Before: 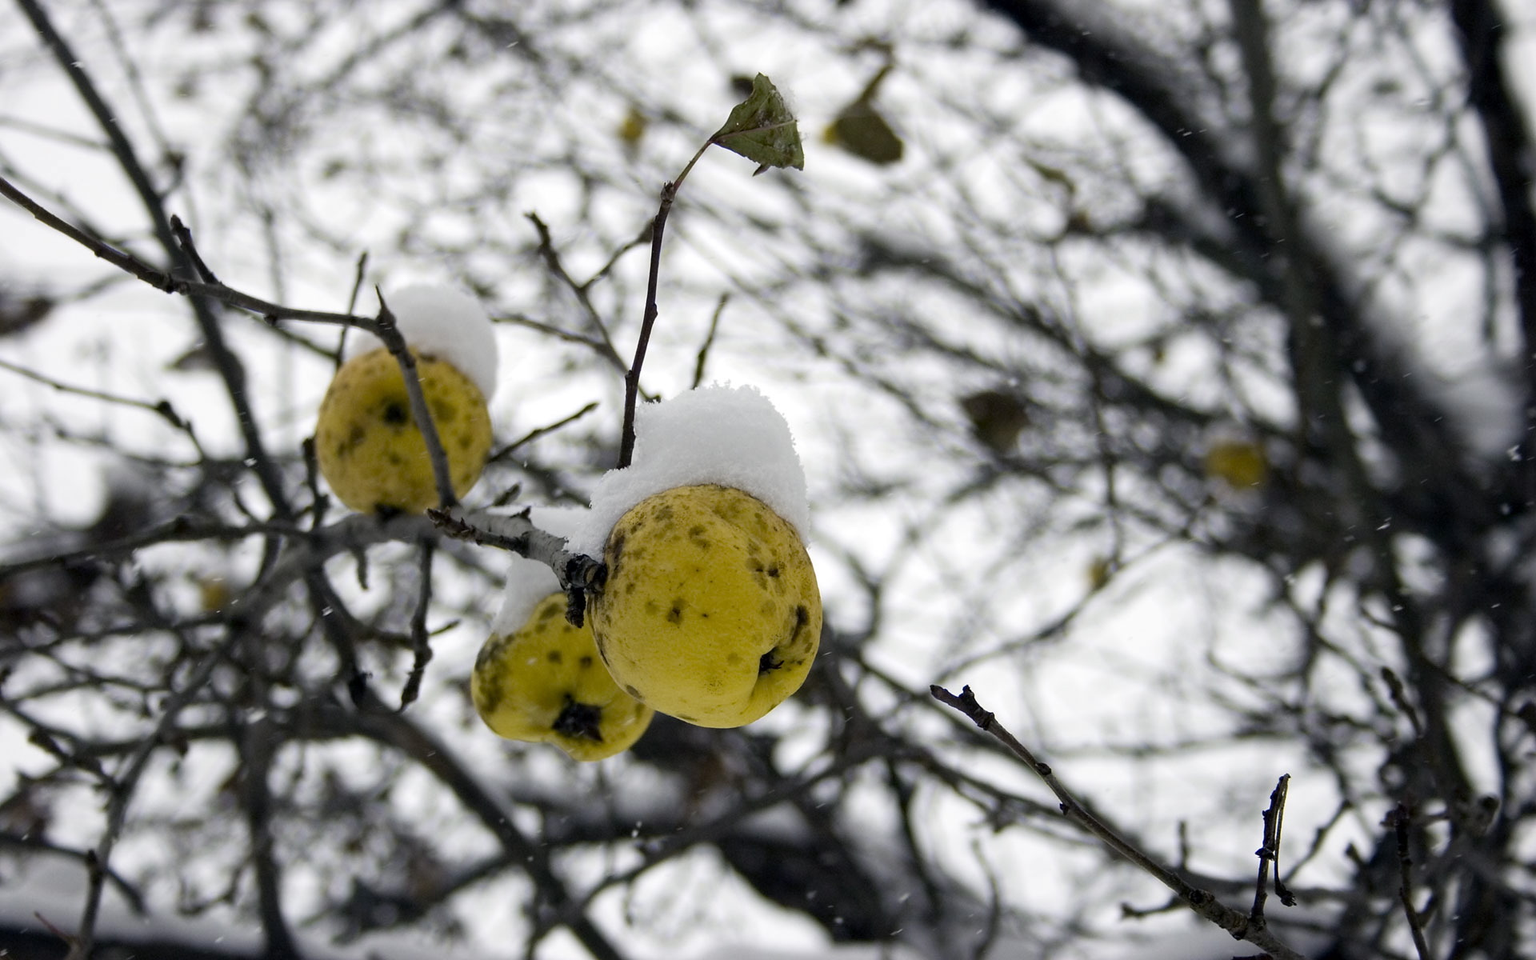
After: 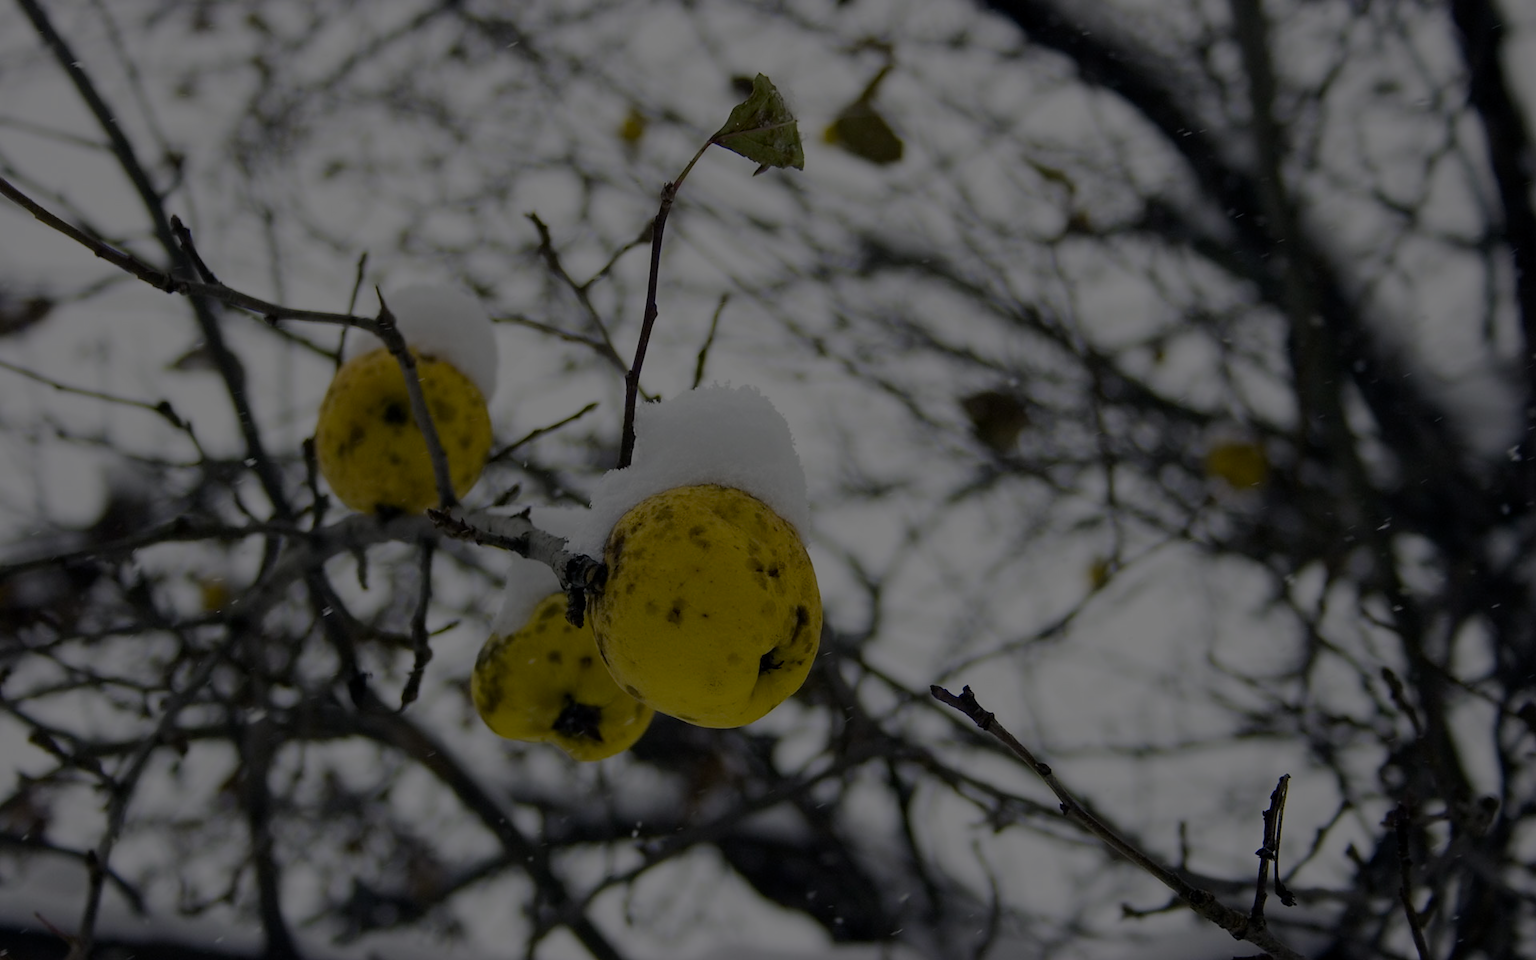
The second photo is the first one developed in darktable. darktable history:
color balance rgb: perceptual saturation grading › global saturation 30.222%, perceptual brilliance grading › global brilliance -48.018%
